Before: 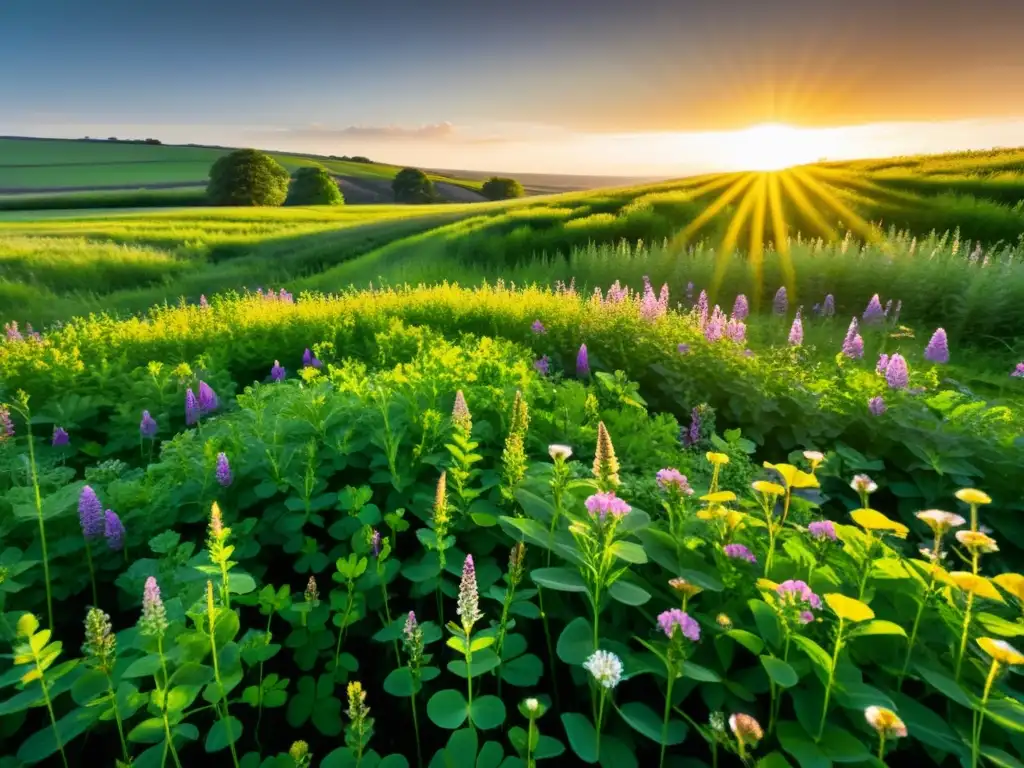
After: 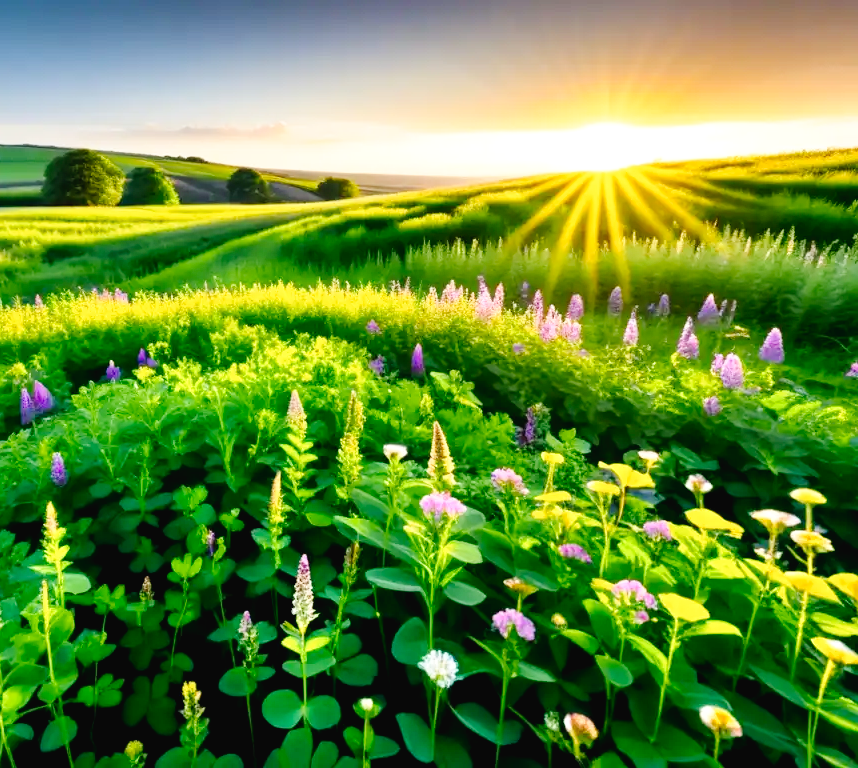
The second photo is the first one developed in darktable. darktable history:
tone curve: curves: ch0 [(0, 0.023) (0.087, 0.065) (0.184, 0.168) (0.45, 0.54) (0.57, 0.683) (0.722, 0.825) (0.877, 0.948) (1, 1)]; ch1 [(0, 0) (0.388, 0.369) (0.44, 0.44) (0.489, 0.481) (0.534, 0.561) (0.657, 0.659) (1, 1)]; ch2 [(0, 0) (0.353, 0.317) (0.408, 0.427) (0.472, 0.46) (0.5, 0.496) (0.537, 0.534) (0.576, 0.592) (0.625, 0.631) (1, 1)], preserve colors none
exposure: black level correction 0.005, exposure 0.283 EV, compensate exposure bias true, compensate highlight preservation false
crop: left 16.124%
